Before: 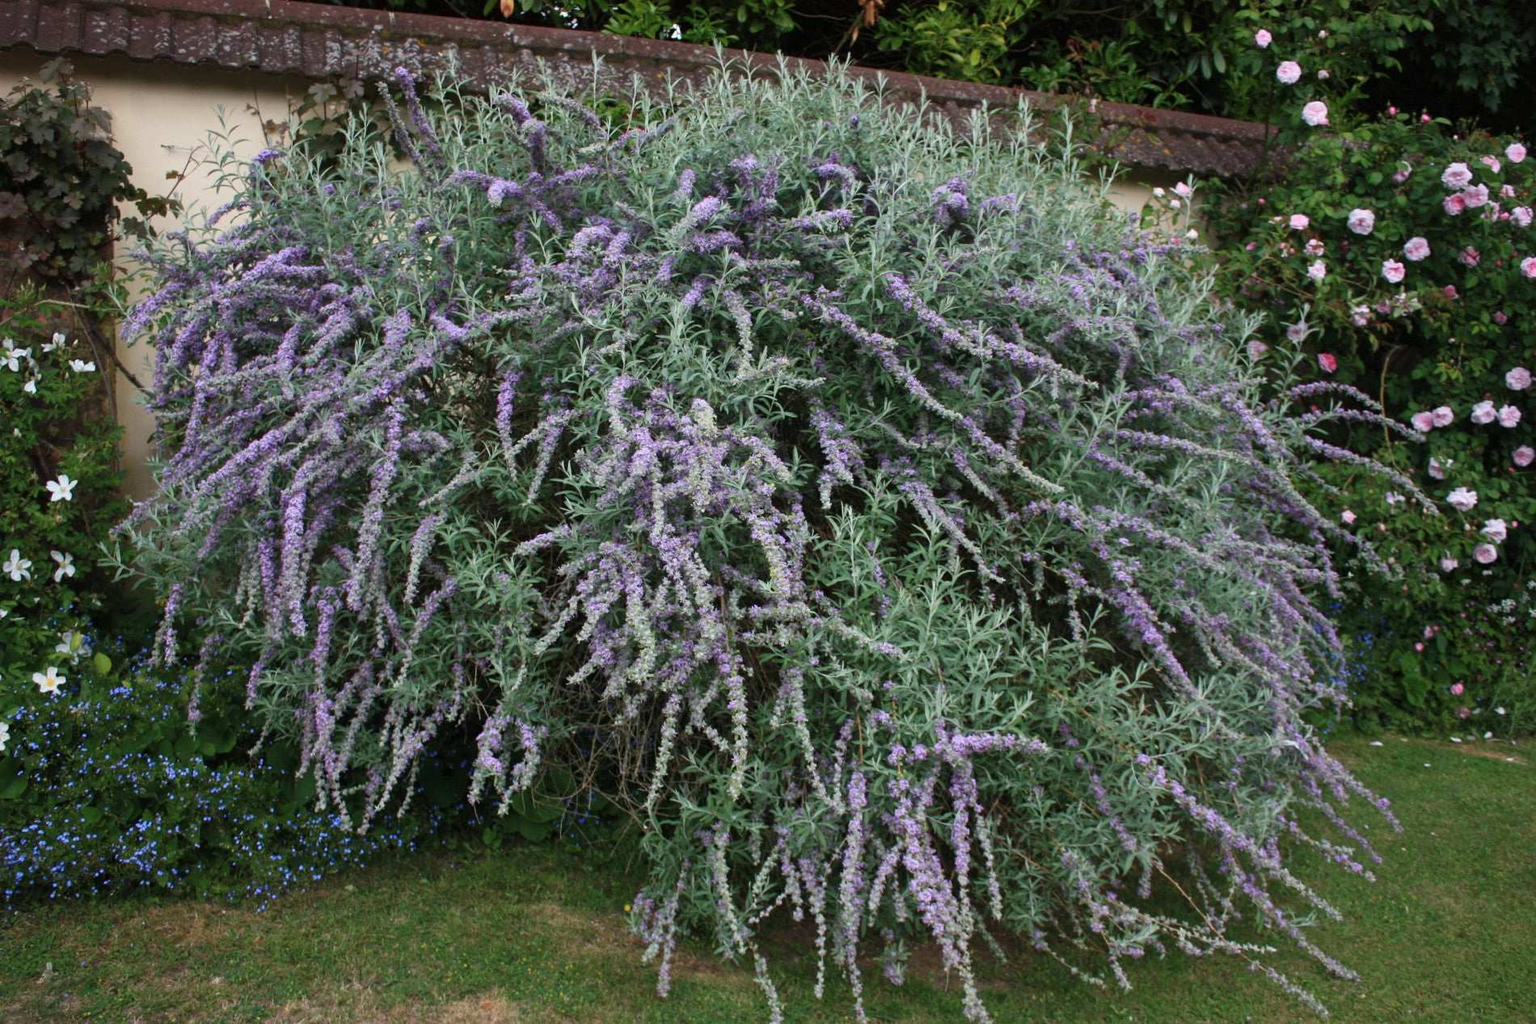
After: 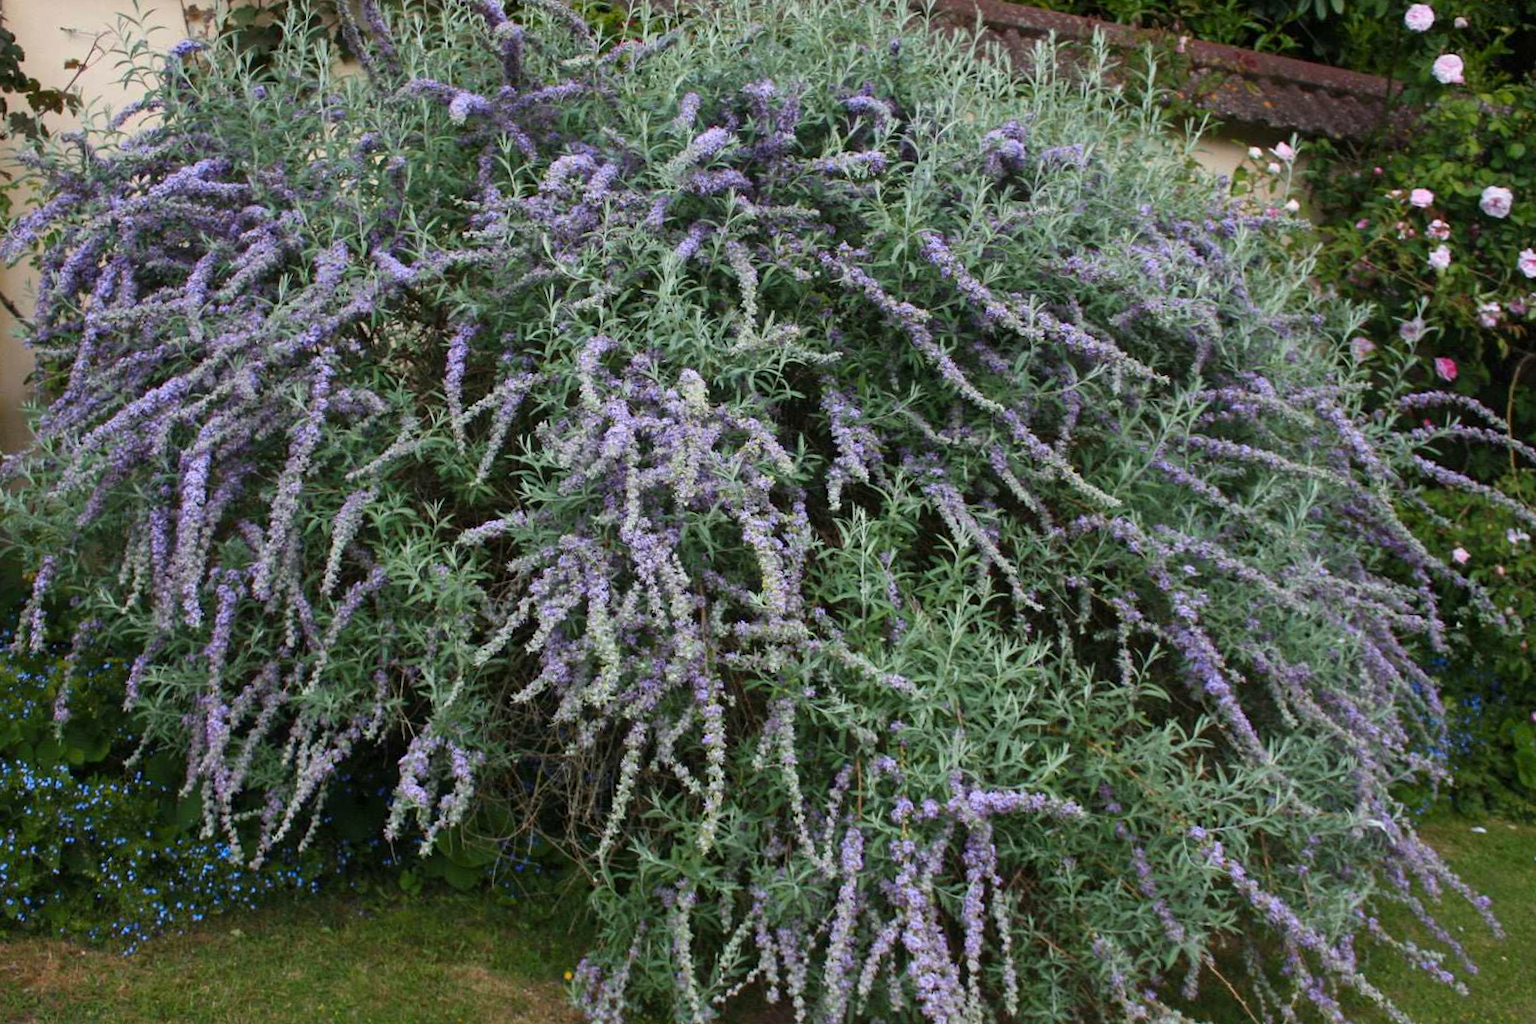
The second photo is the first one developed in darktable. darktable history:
crop and rotate: angle -3.27°, left 5.211%, top 5.211%, right 4.607%, bottom 4.607%
color zones: curves: ch1 [(0.235, 0.558) (0.75, 0.5)]; ch2 [(0.25, 0.462) (0.749, 0.457)], mix 40.67%
